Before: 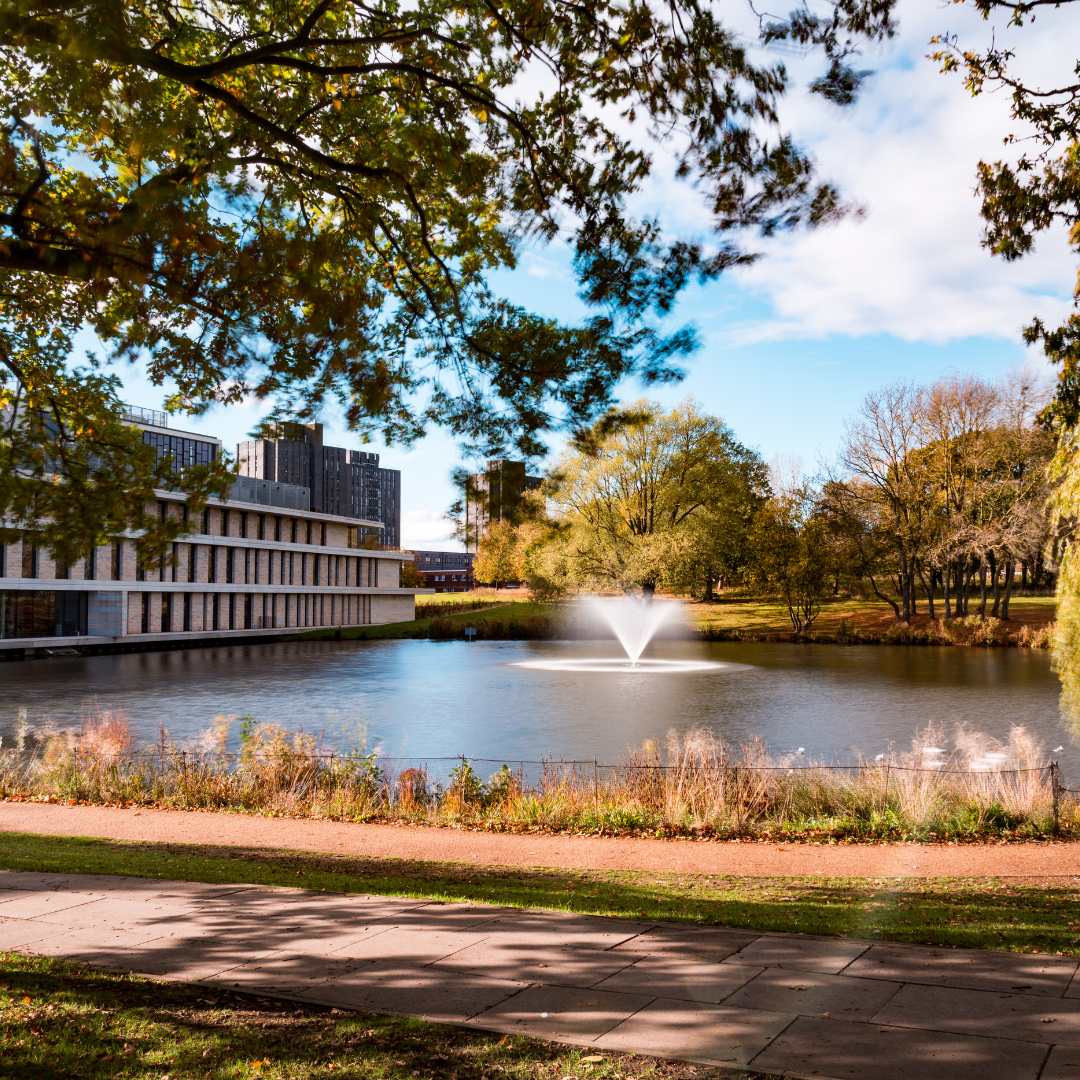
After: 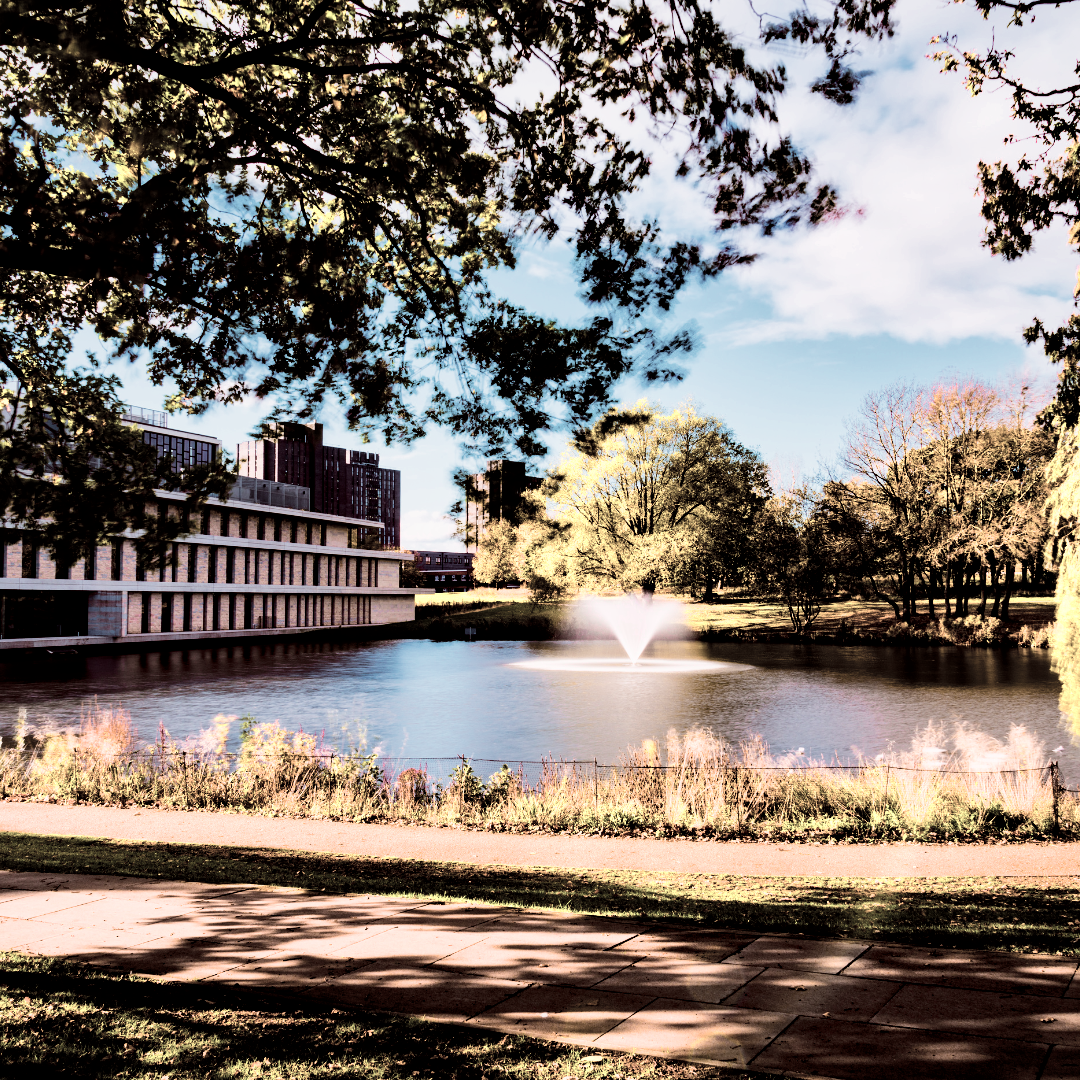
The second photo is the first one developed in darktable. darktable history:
local contrast: mode bilateral grid, contrast 21, coarseness 50, detail 120%, midtone range 0.2
color balance rgb: global offset › luminance -0.226%, global offset › chroma 0.272%, perceptual saturation grading › global saturation 75.558%, perceptual saturation grading › shadows -29.799%, global vibrance 40.473%
tone equalizer: -8 EV -0.38 EV, -7 EV -0.418 EV, -6 EV -0.32 EV, -5 EV -0.22 EV, -3 EV 0.239 EV, -2 EV 0.344 EV, -1 EV 0.398 EV, +0 EV 0.39 EV, edges refinement/feathering 500, mask exposure compensation -1.27 EV, preserve details no
color zones: curves: ch0 [(0, 0.6) (0.129, 0.585) (0.193, 0.596) (0.429, 0.5) (0.571, 0.5) (0.714, 0.5) (0.857, 0.5) (1, 0.6)]; ch1 [(0, 0.453) (0.112, 0.245) (0.213, 0.252) (0.429, 0.233) (0.571, 0.231) (0.683, 0.242) (0.857, 0.296) (1, 0.453)]
filmic rgb: black relative exposure -5.08 EV, white relative exposure 3.98 EV, threshold 2.99 EV, hardness 2.9, contrast 1.498, enable highlight reconstruction true
